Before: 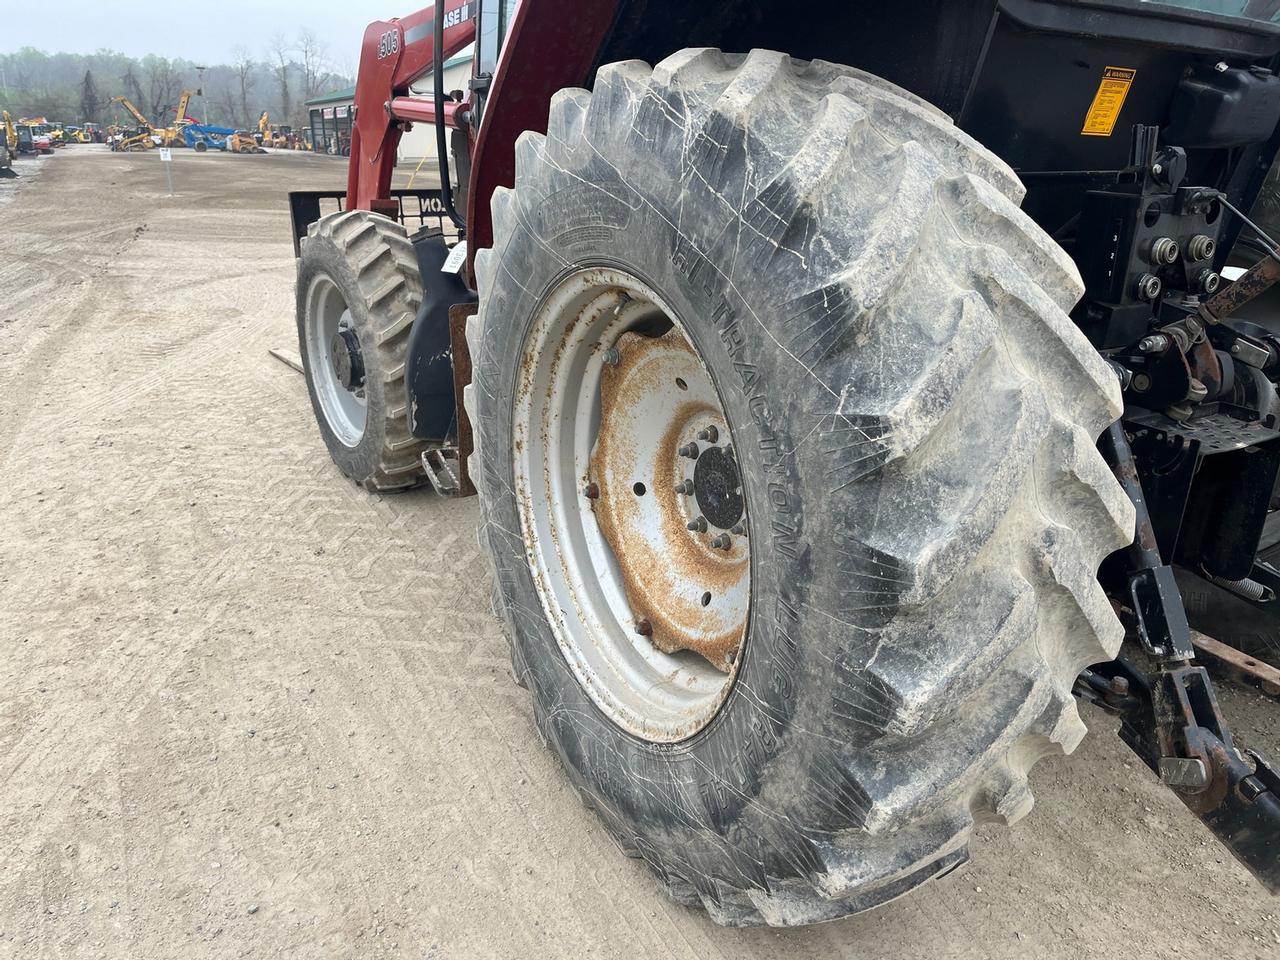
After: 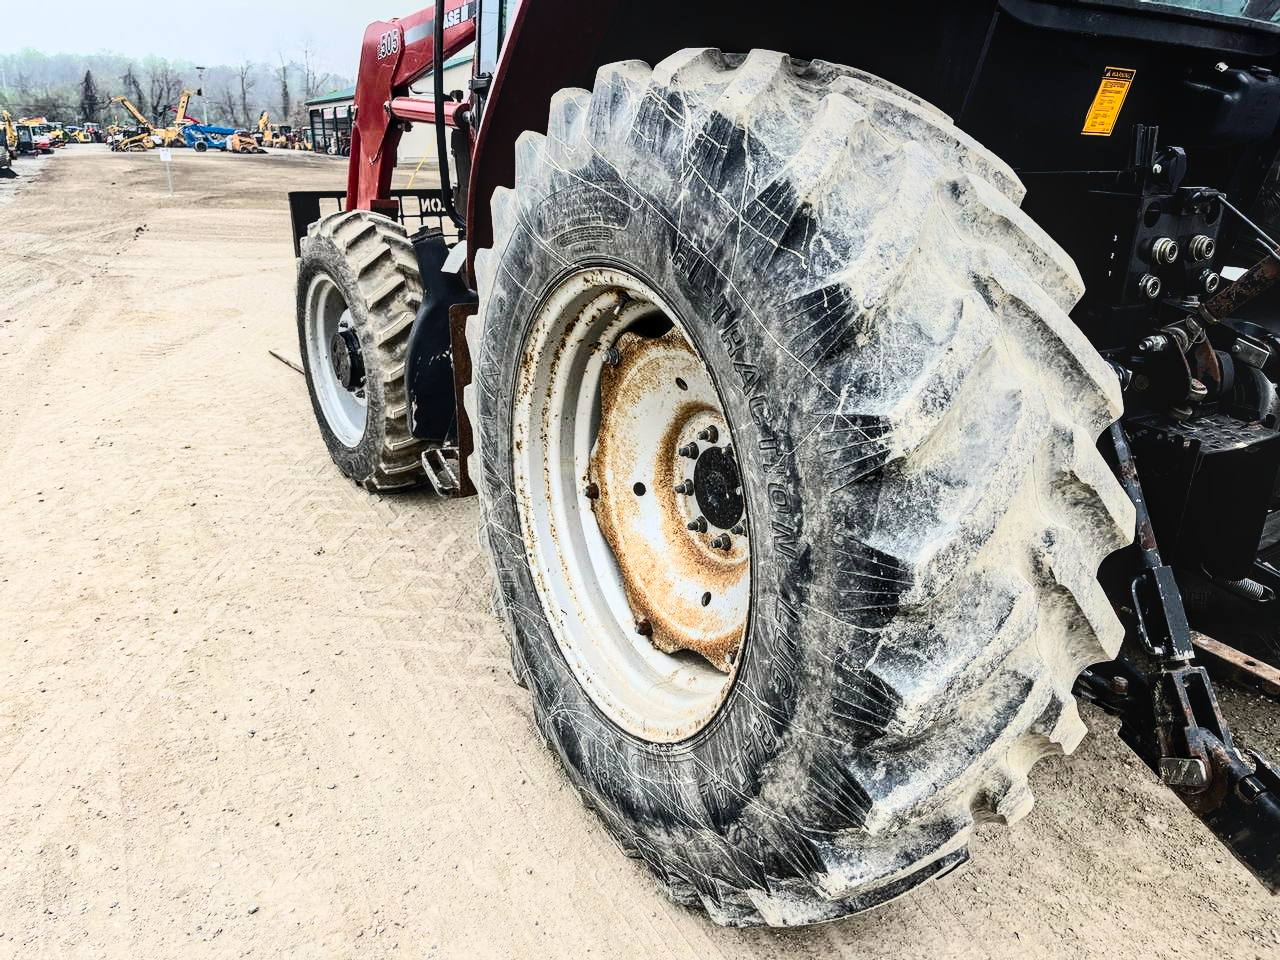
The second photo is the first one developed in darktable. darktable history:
haze removal: adaptive false
contrast brightness saturation: contrast 0.411, brightness 0.107, saturation 0.209
local contrast: on, module defaults
filmic rgb: black relative exposure -7.49 EV, white relative exposure 4.99 EV, hardness 3.34, contrast 1.296
